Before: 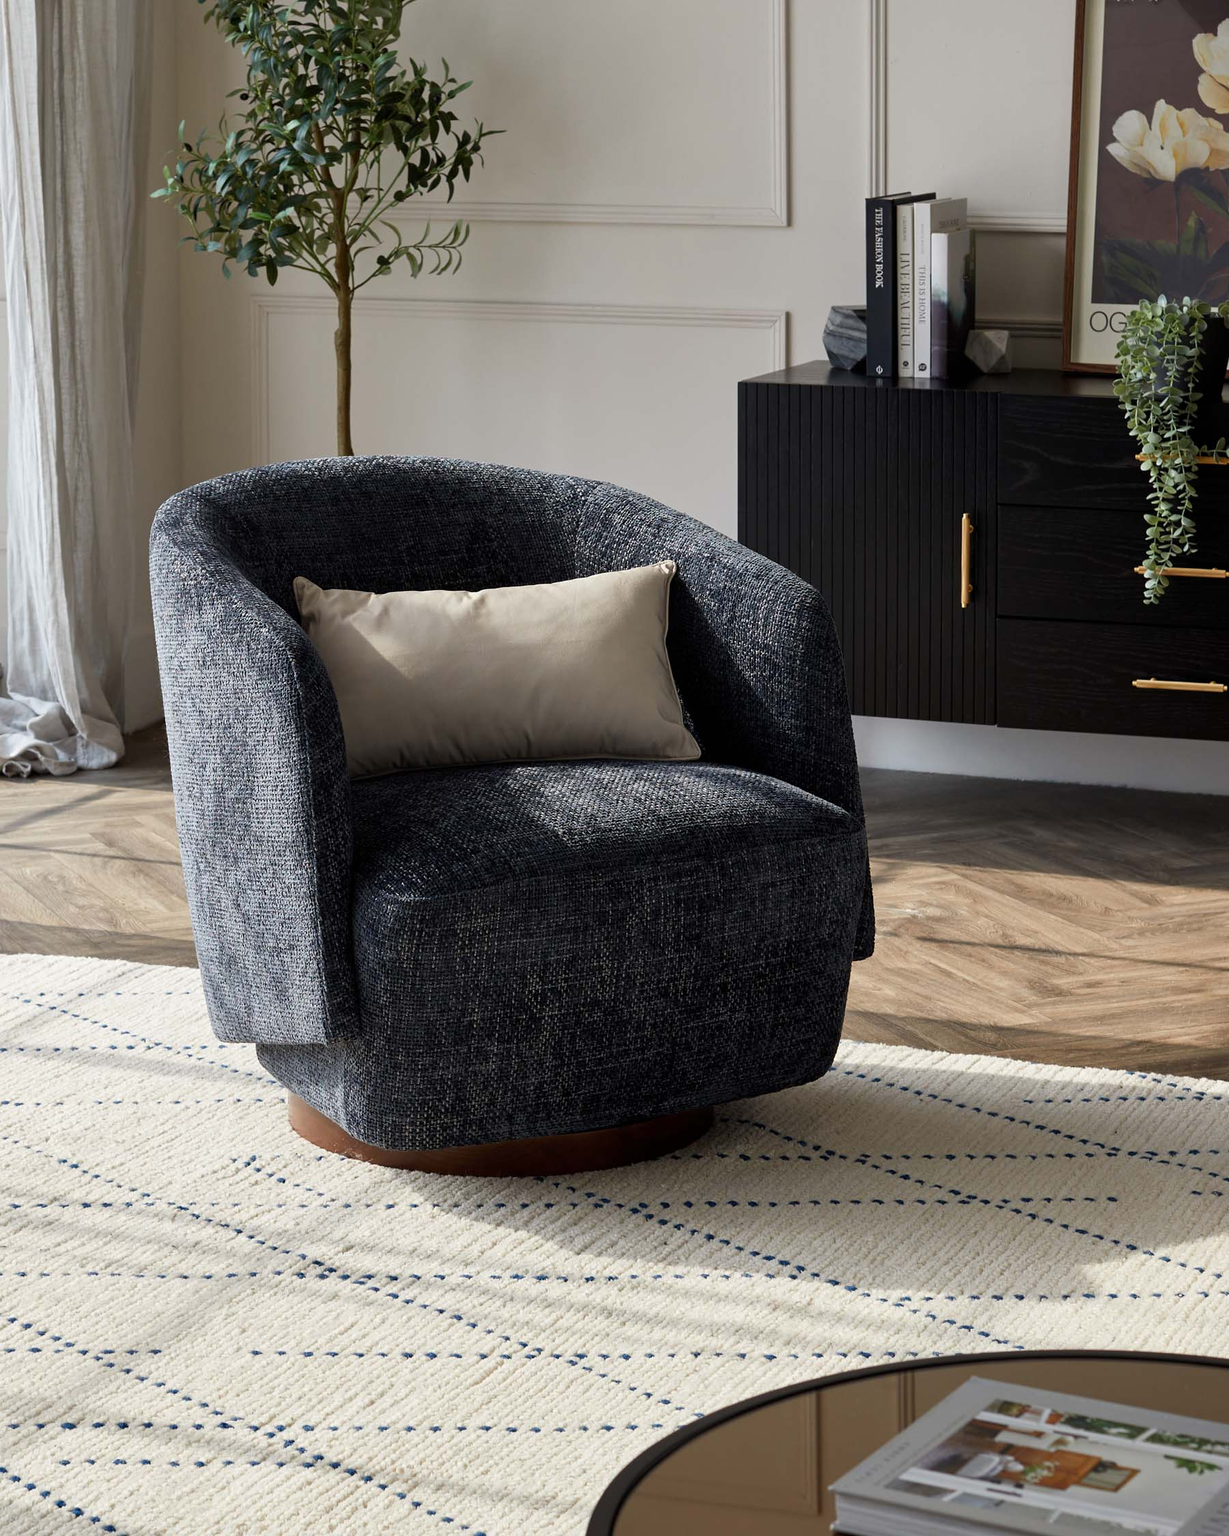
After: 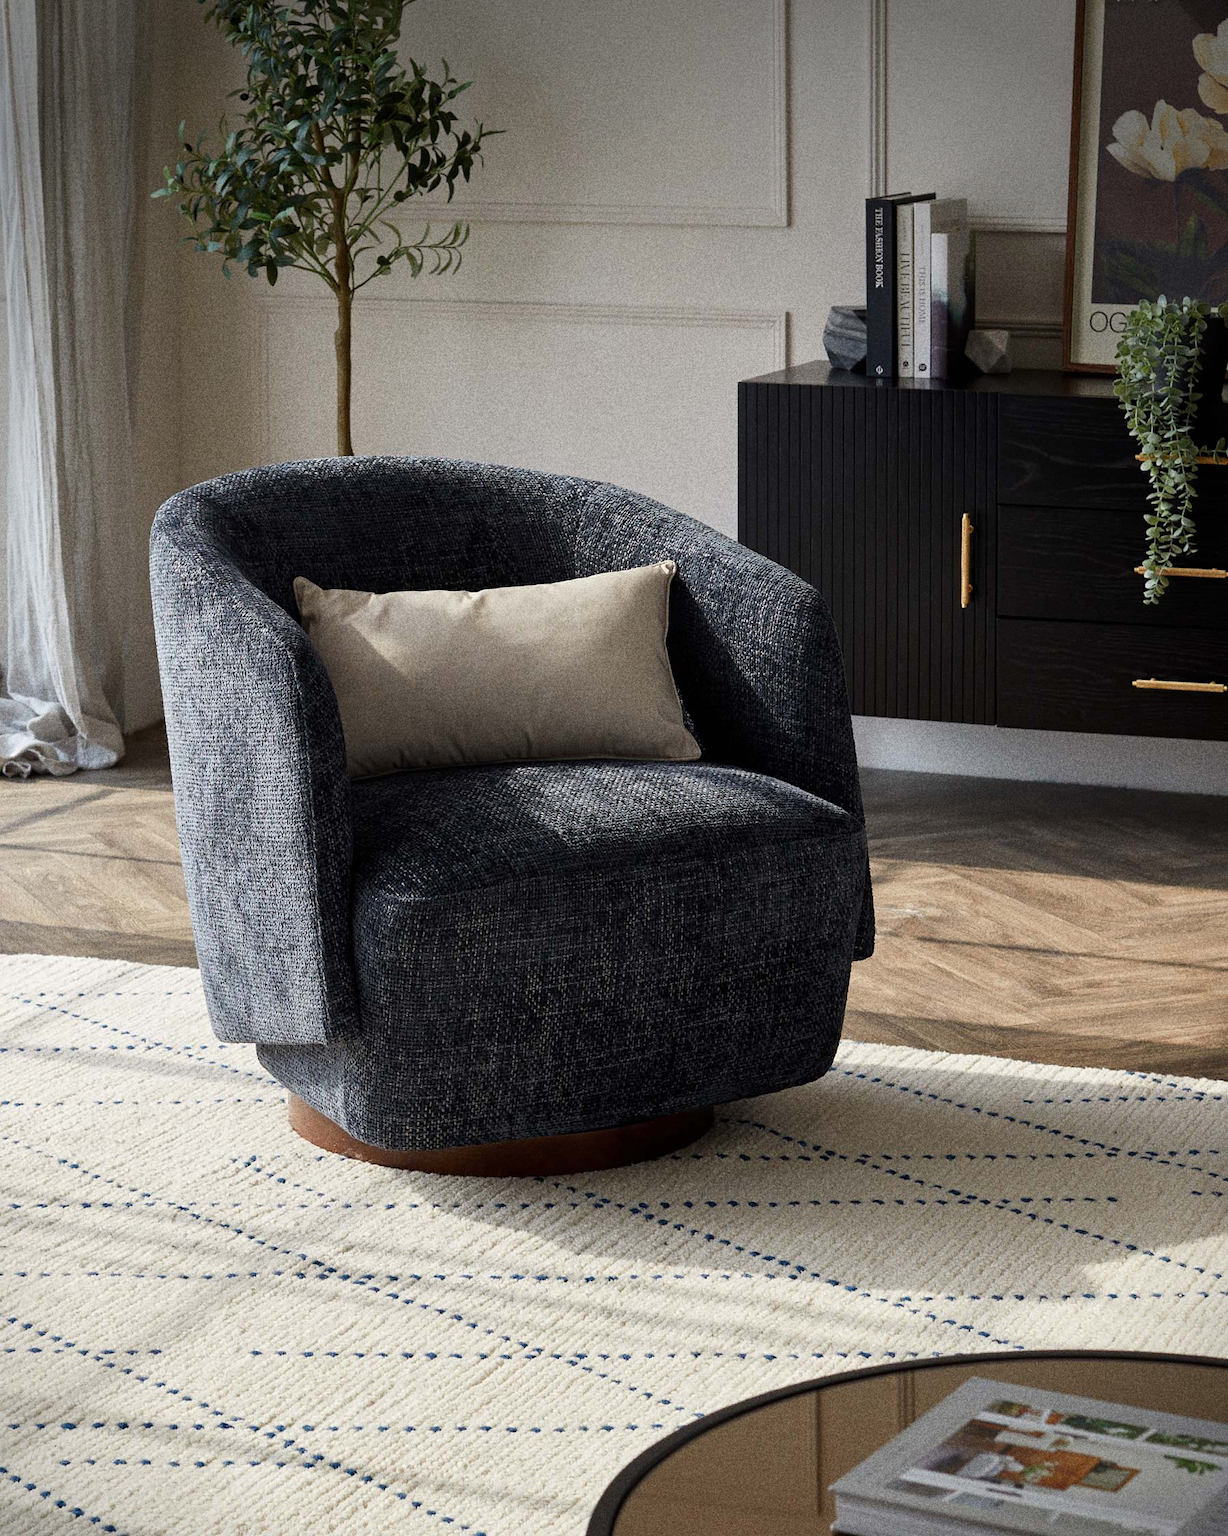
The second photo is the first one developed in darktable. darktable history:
vignetting: brightness -0.629, saturation -0.007, center (-0.028, 0.239)
grain: strength 49.07%
